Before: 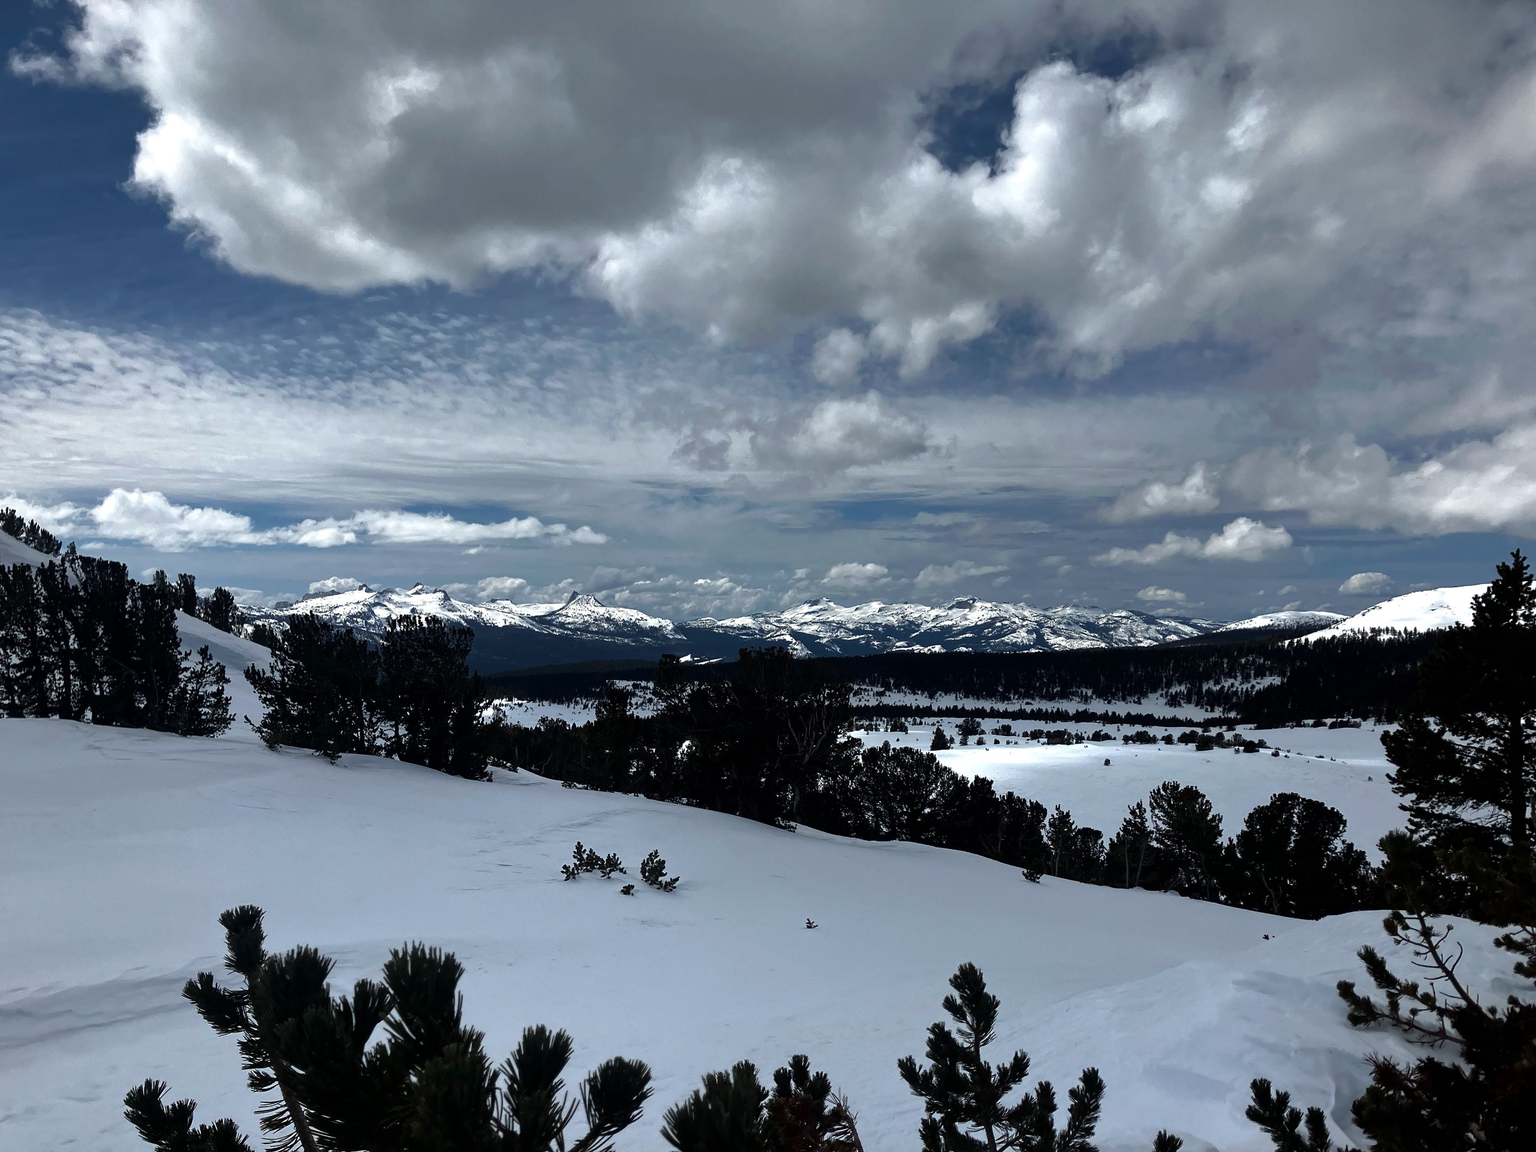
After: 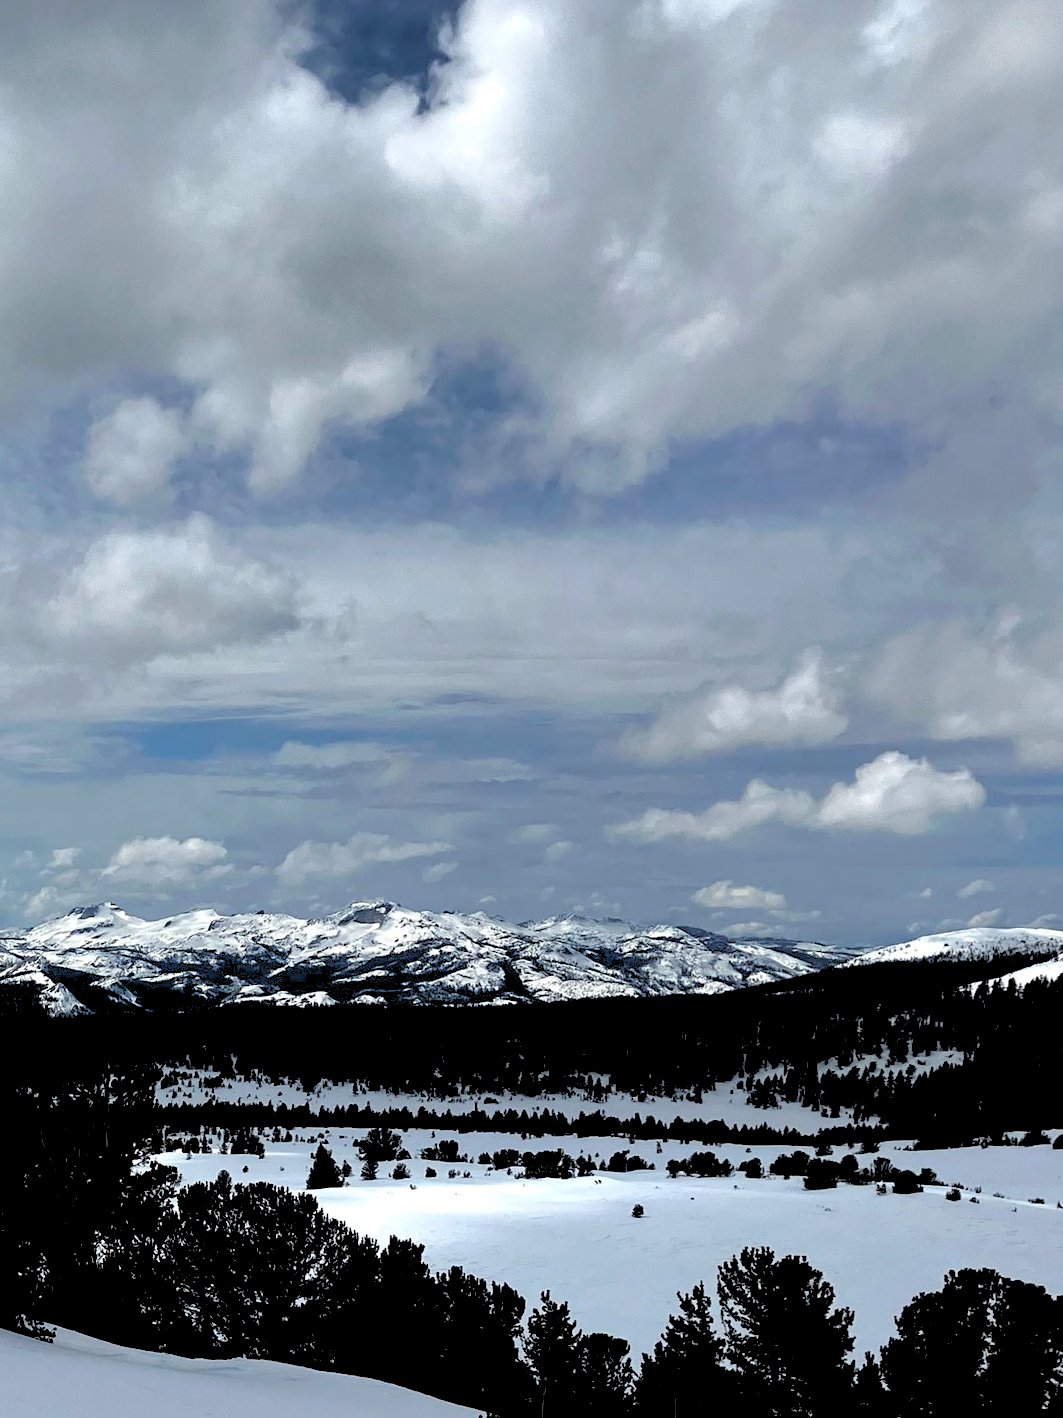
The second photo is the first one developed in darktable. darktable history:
crop and rotate: left 49.936%, top 10.094%, right 13.136%, bottom 24.256%
rgb levels: levels [[0.027, 0.429, 0.996], [0, 0.5, 1], [0, 0.5, 1]]
